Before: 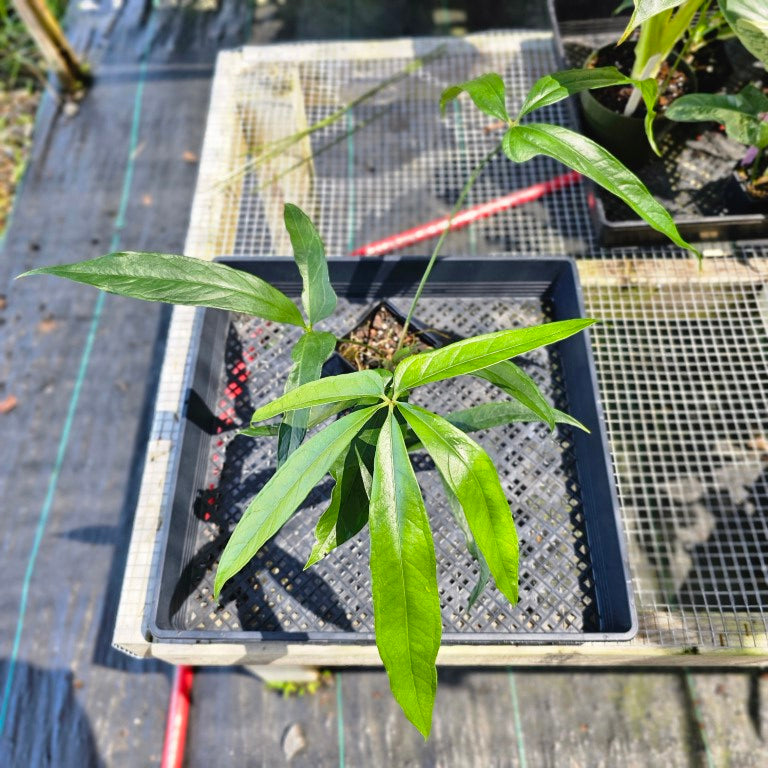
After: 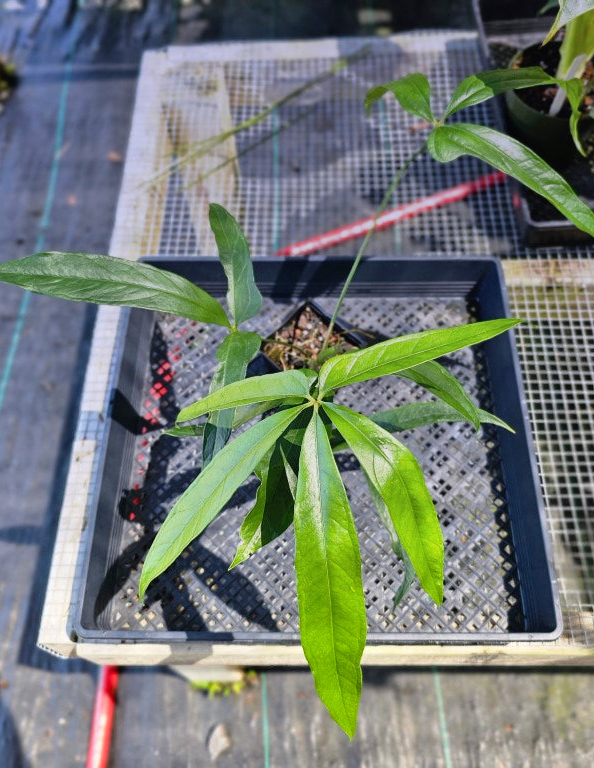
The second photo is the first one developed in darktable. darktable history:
crop: left 9.88%, right 12.664%
graduated density: hue 238.83°, saturation 50%
